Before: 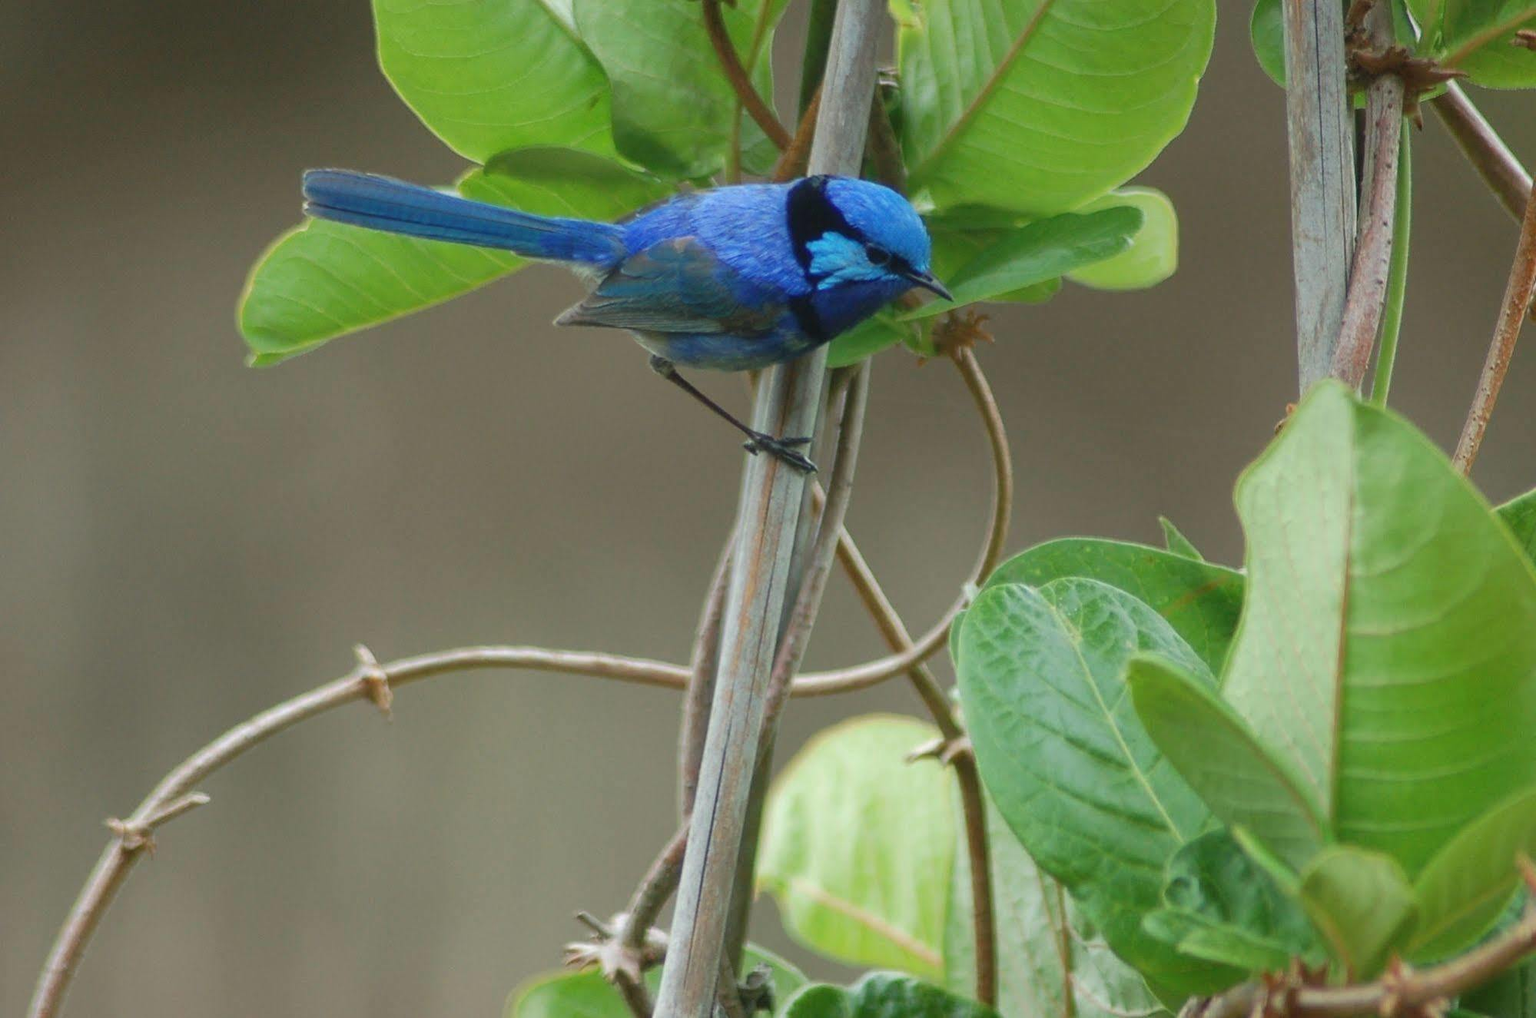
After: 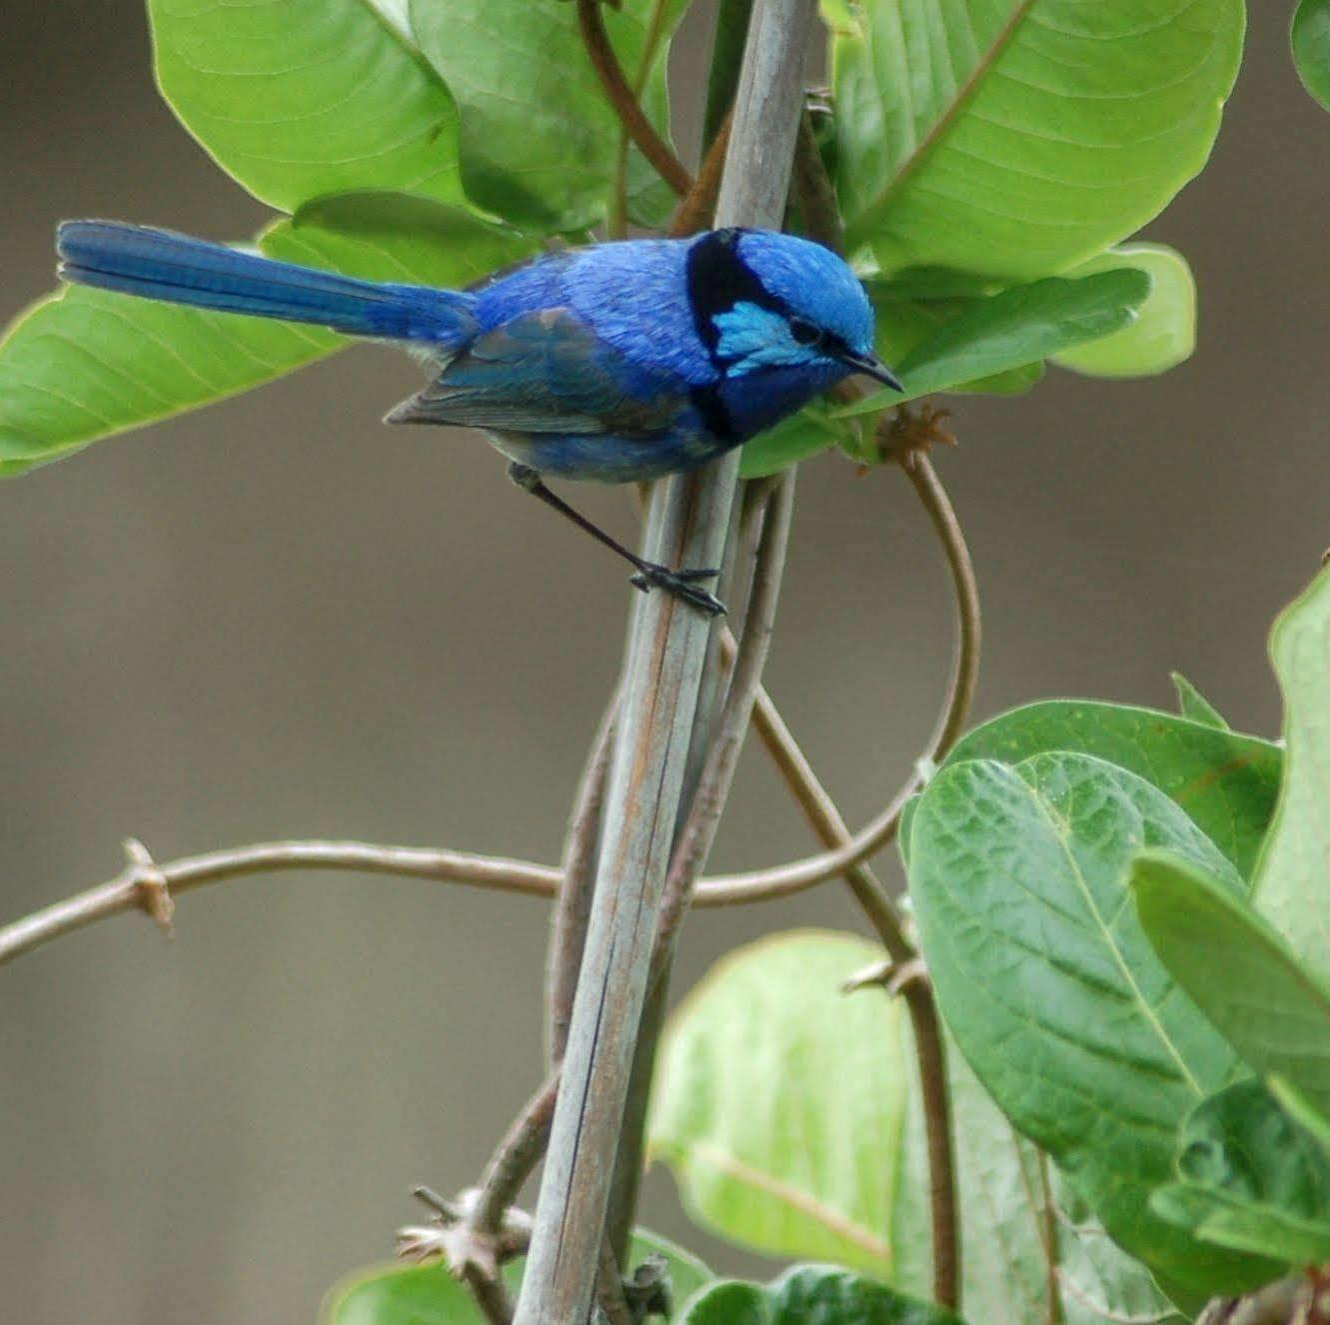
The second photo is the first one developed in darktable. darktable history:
crop: left 16.899%, right 16.556%
tone equalizer: on, module defaults
local contrast: detail 130%
